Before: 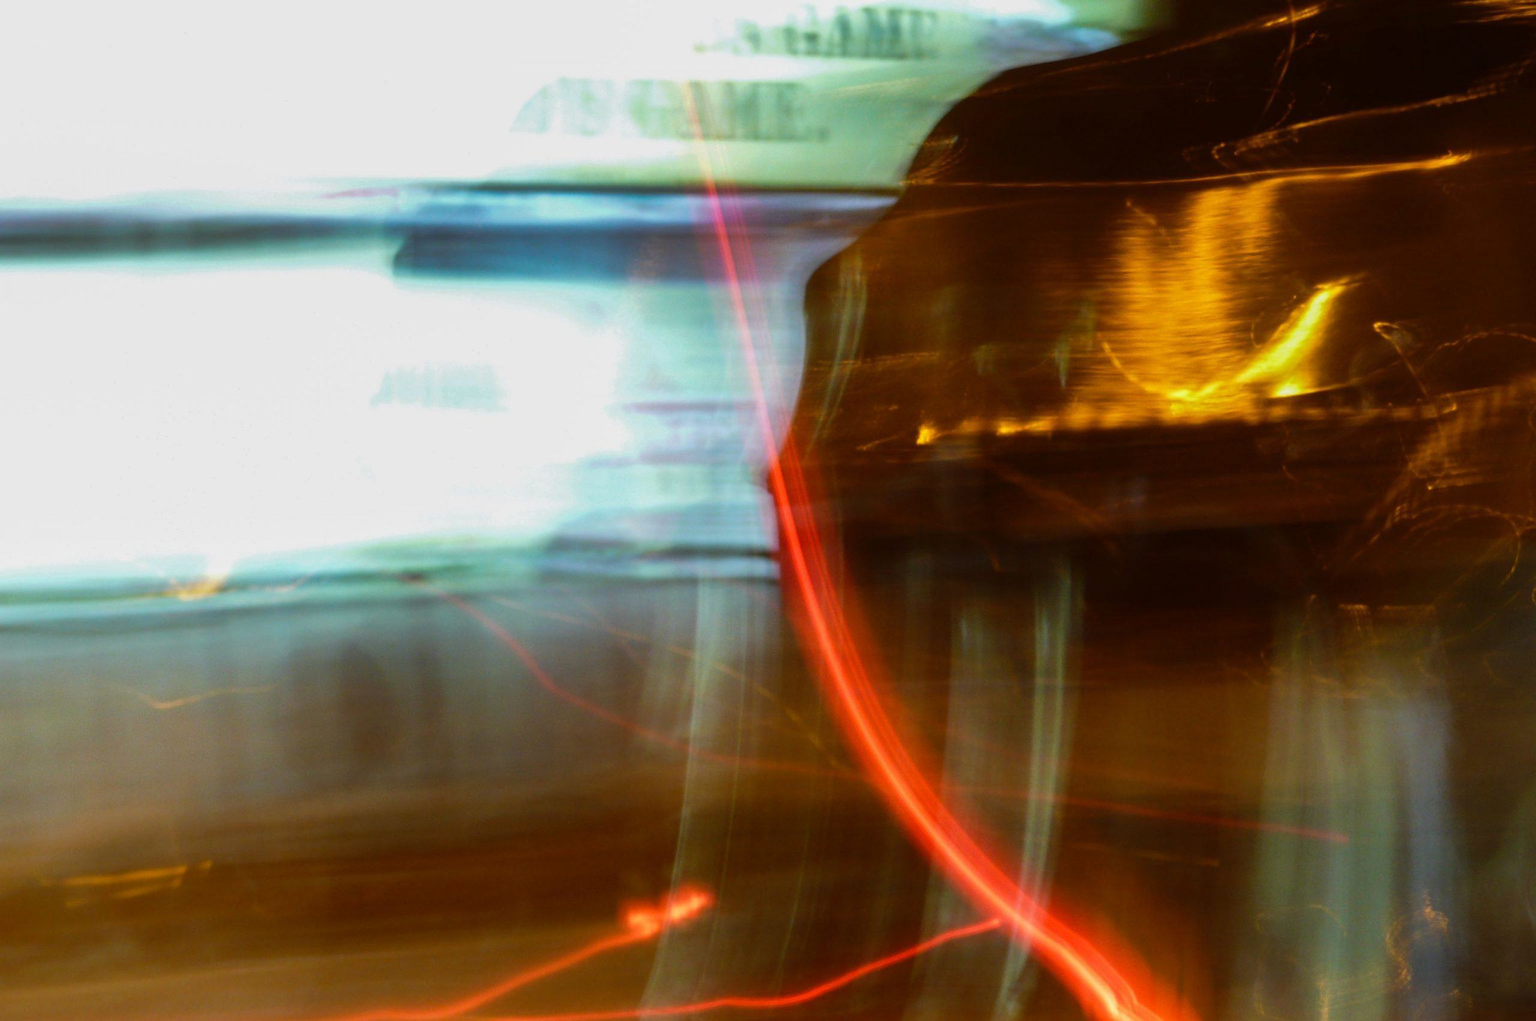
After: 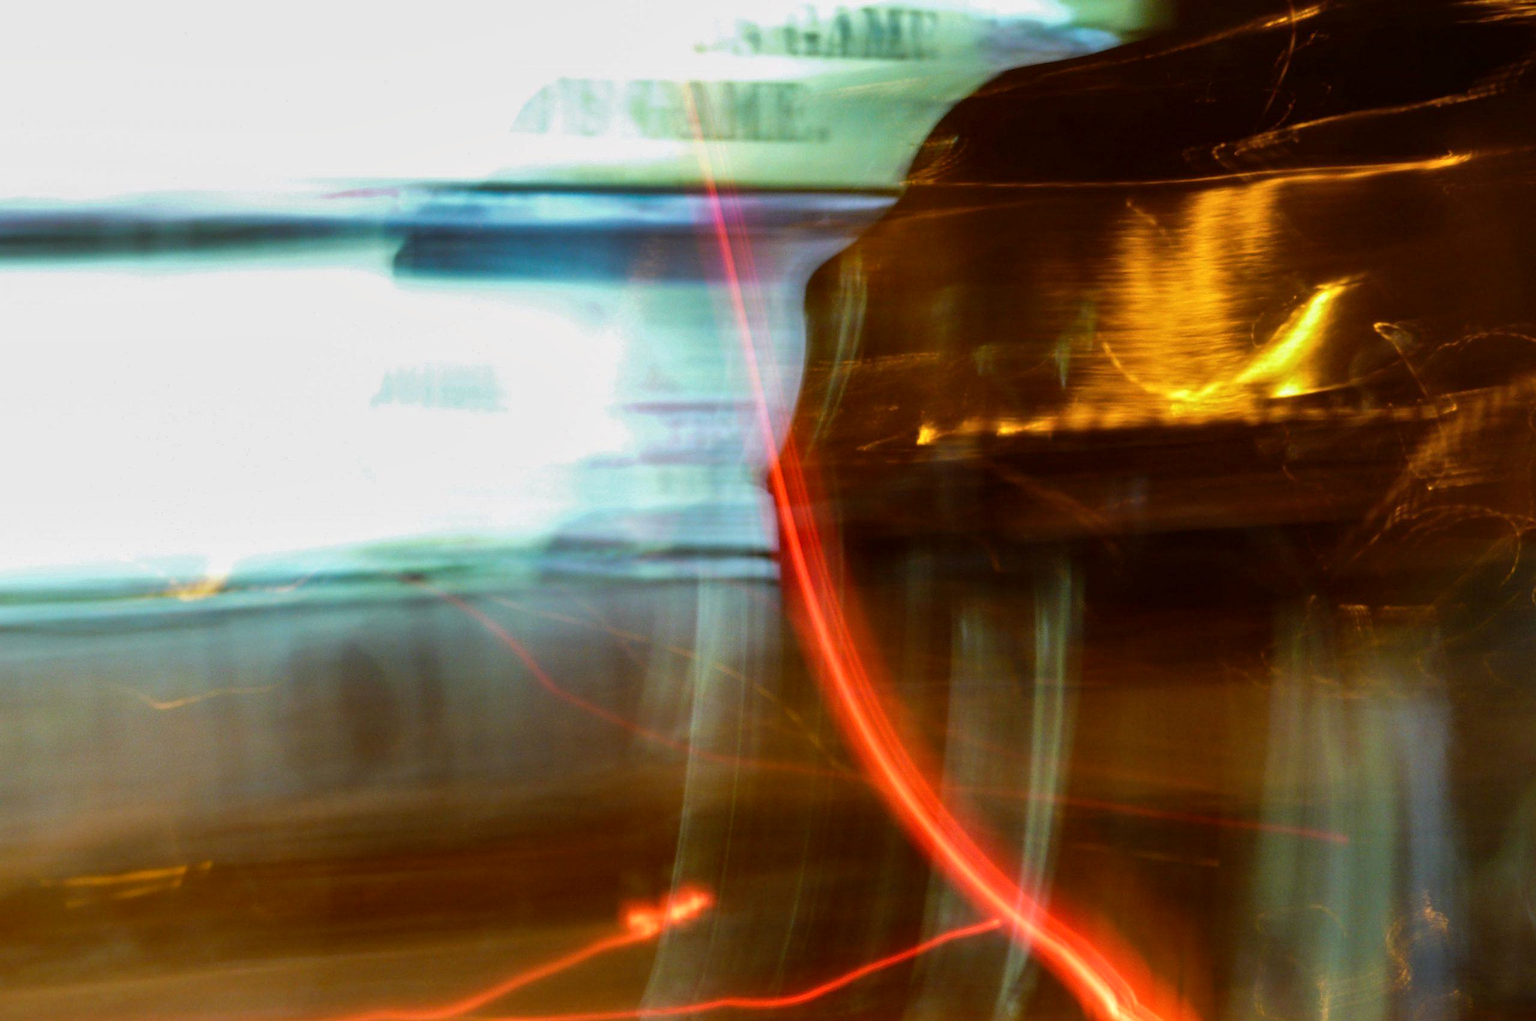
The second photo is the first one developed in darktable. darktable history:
contrast equalizer: octaves 7, y [[0.6 ×6], [0.55 ×6], [0 ×6], [0 ×6], [0 ×6]], mix 0.314
